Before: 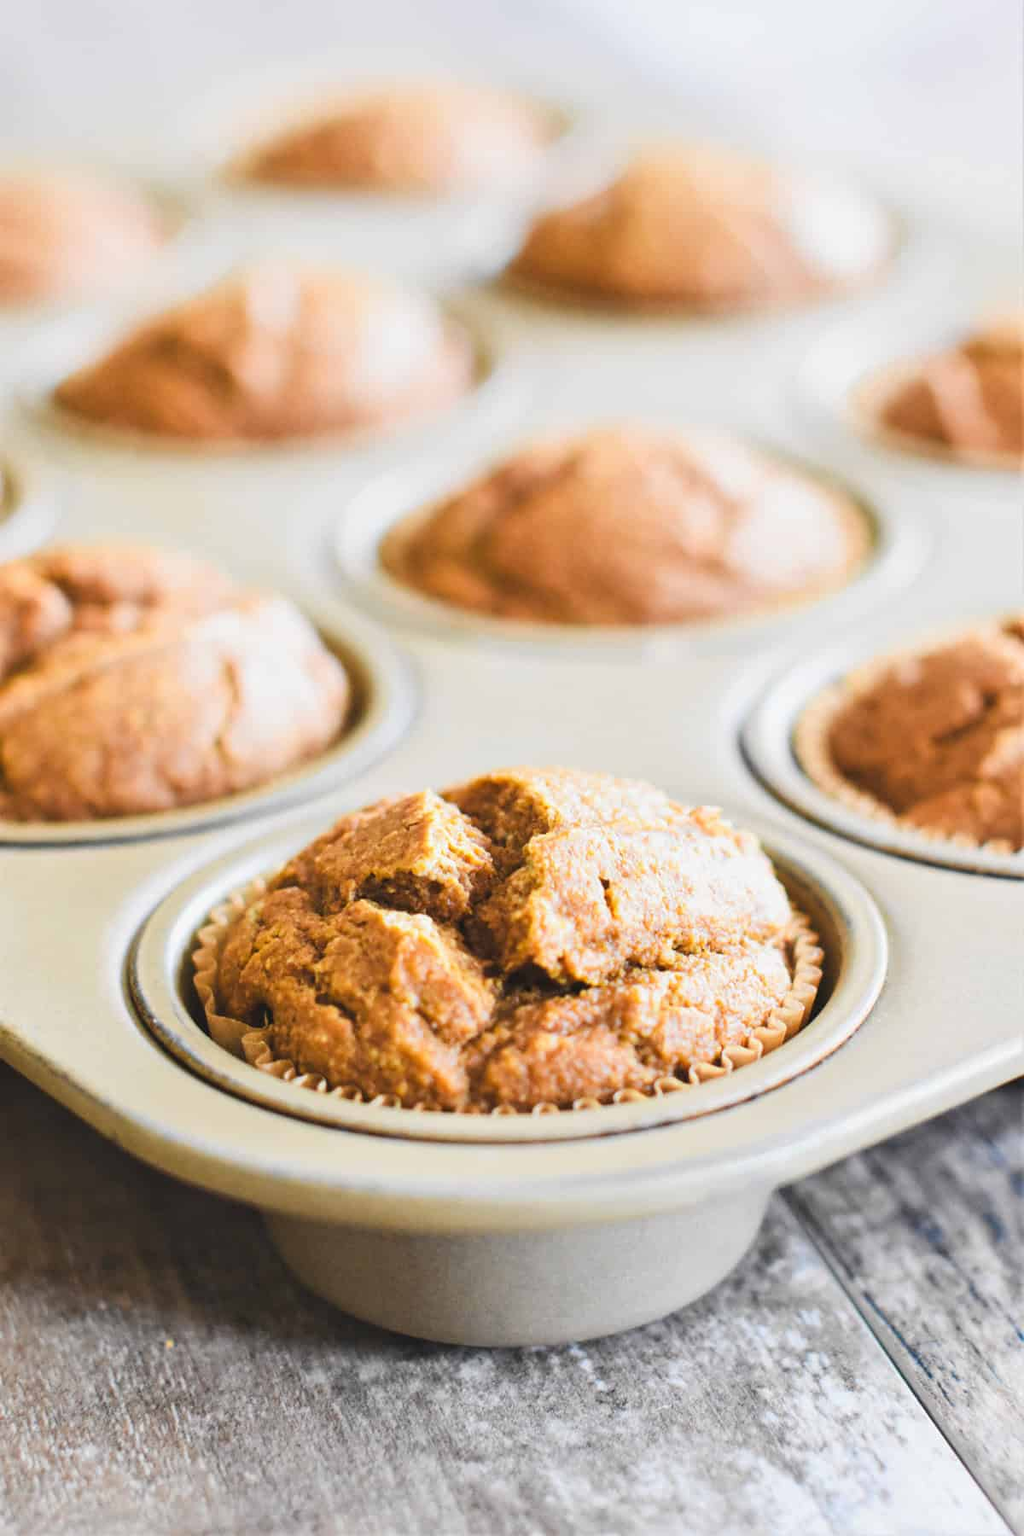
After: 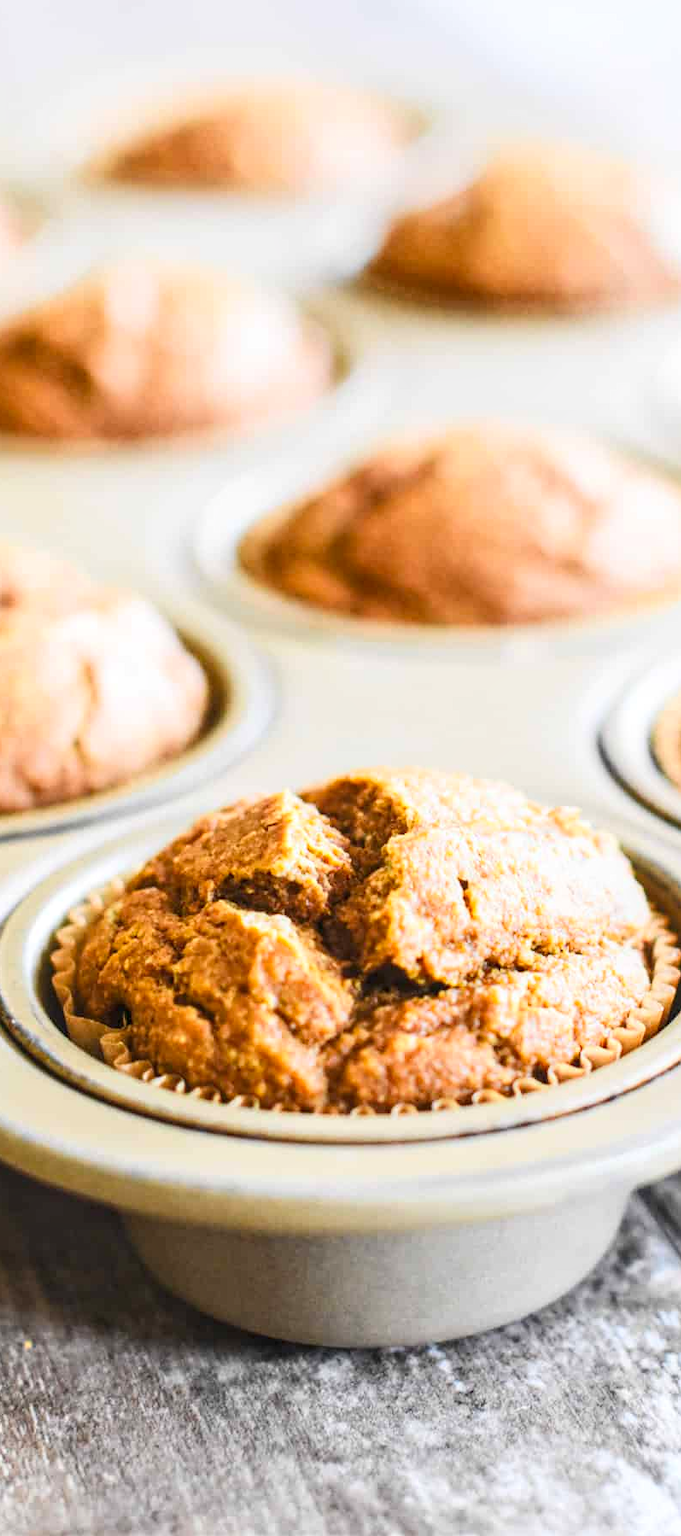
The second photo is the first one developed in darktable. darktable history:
local contrast: detail 130%
crop and rotate: left 13.877%, right 19.562%
shadows and highlights: shadows 1.15, highlights 41.43
contrast brightness saturation: contrast 0.079, saturation 0.199
